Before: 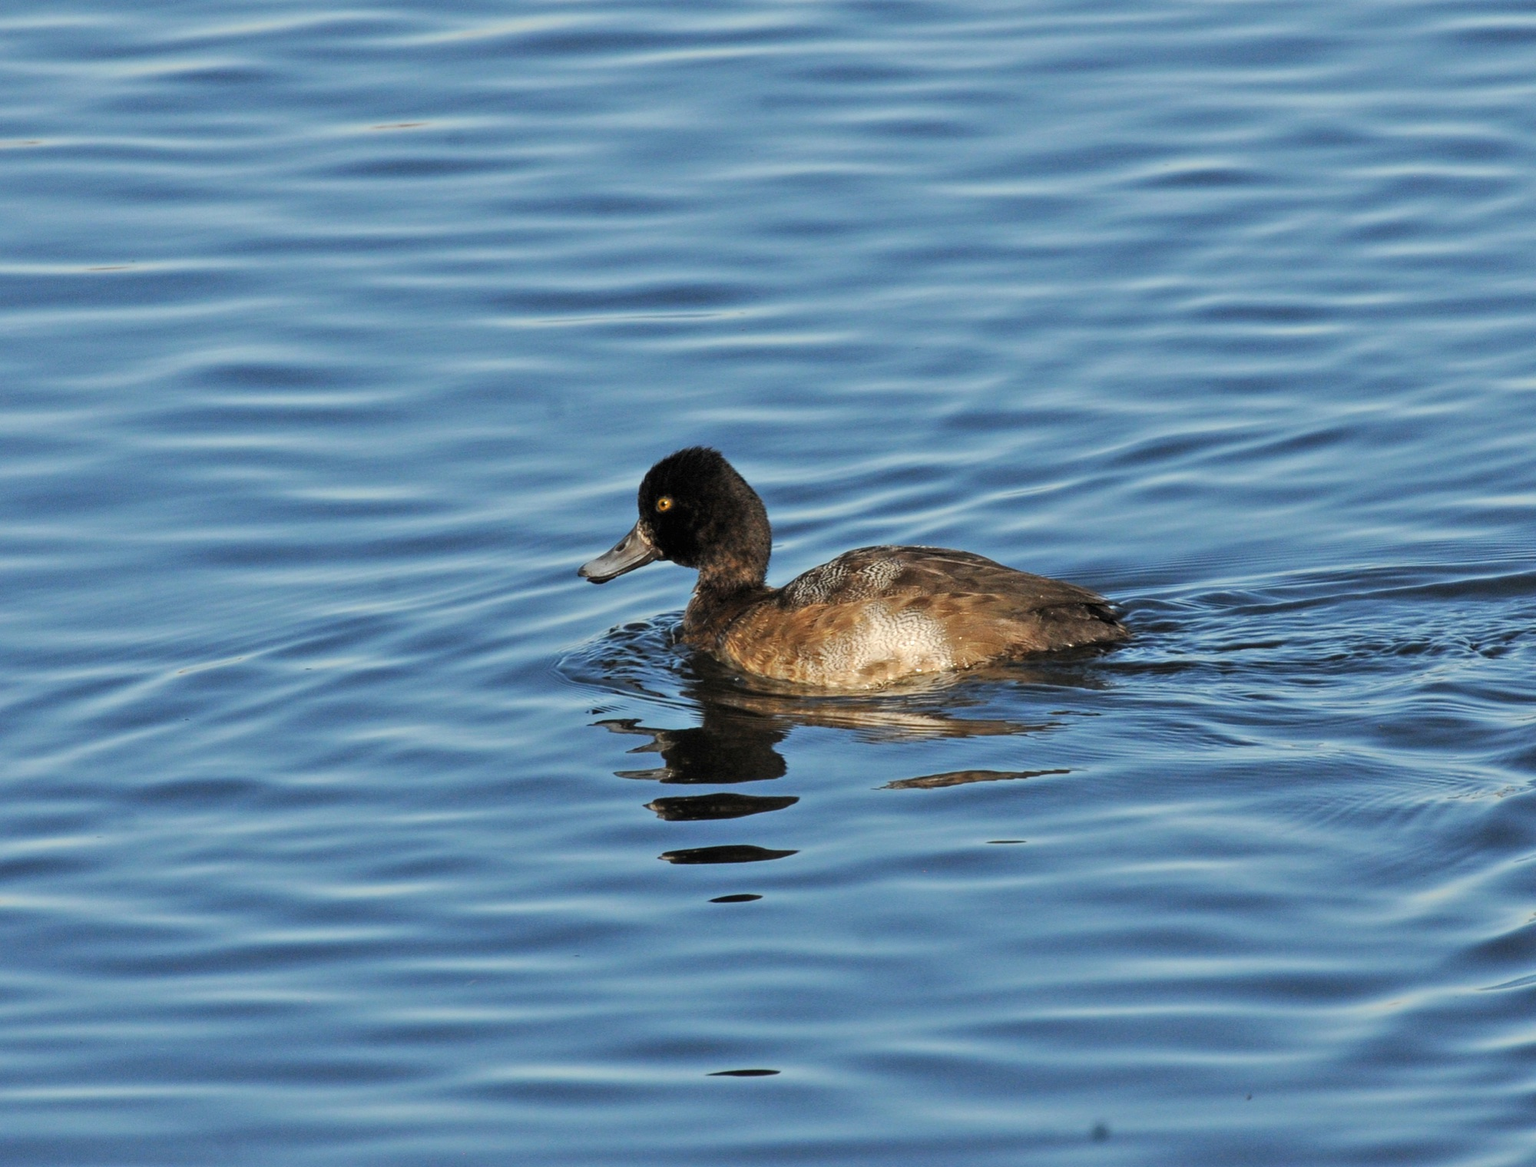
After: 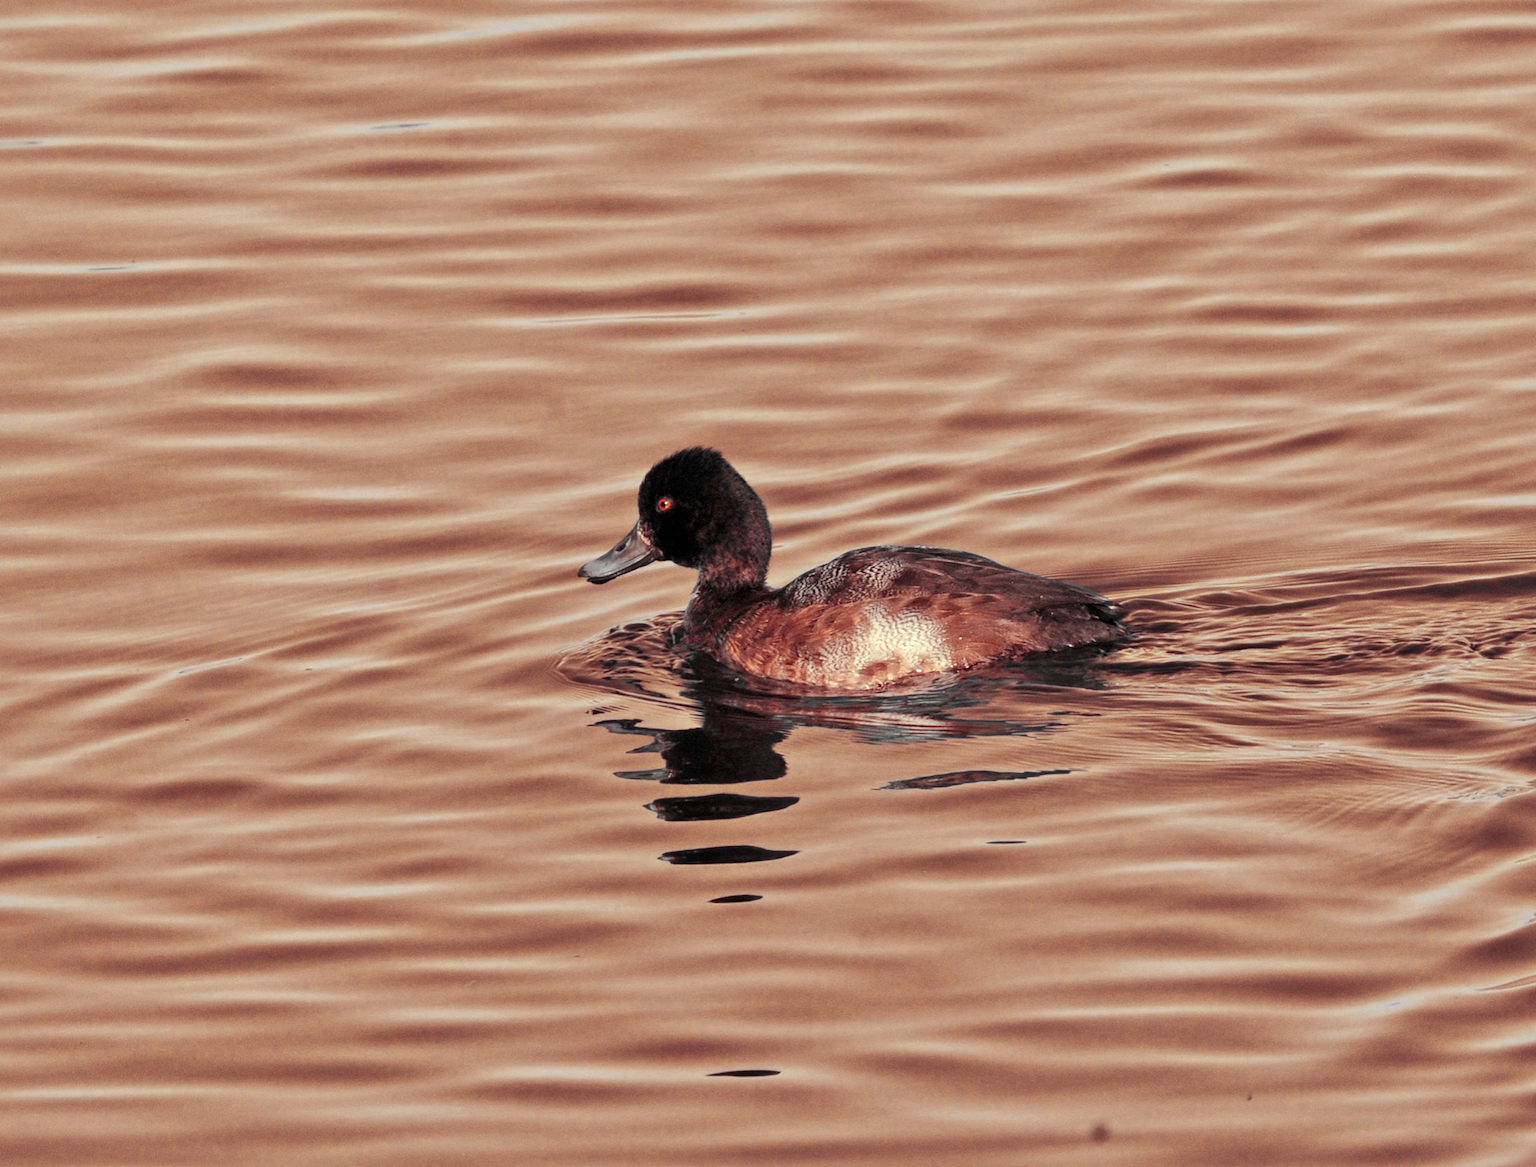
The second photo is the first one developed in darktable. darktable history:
channel mixer "1": red [0, 0.135, 0, 1, 0, 0, 0], green [0, 0.199, 0, 0, 1, 0, 0], blue [0 ×5, 1, 0]
channel mixer: red [0.167, 0, 0, 1, 0, 0, 0], green [-0.151, 0, 0, 0, 1, 0, 0], blue [0.199, 0 ×4, 1, 0] | blend: blend mode darken, opacity 100%; mask: uniform (no mask)
local contrast: mode bilateral grid, contrast 20, coarseness 50, detail 120%, midtone range 0.2
